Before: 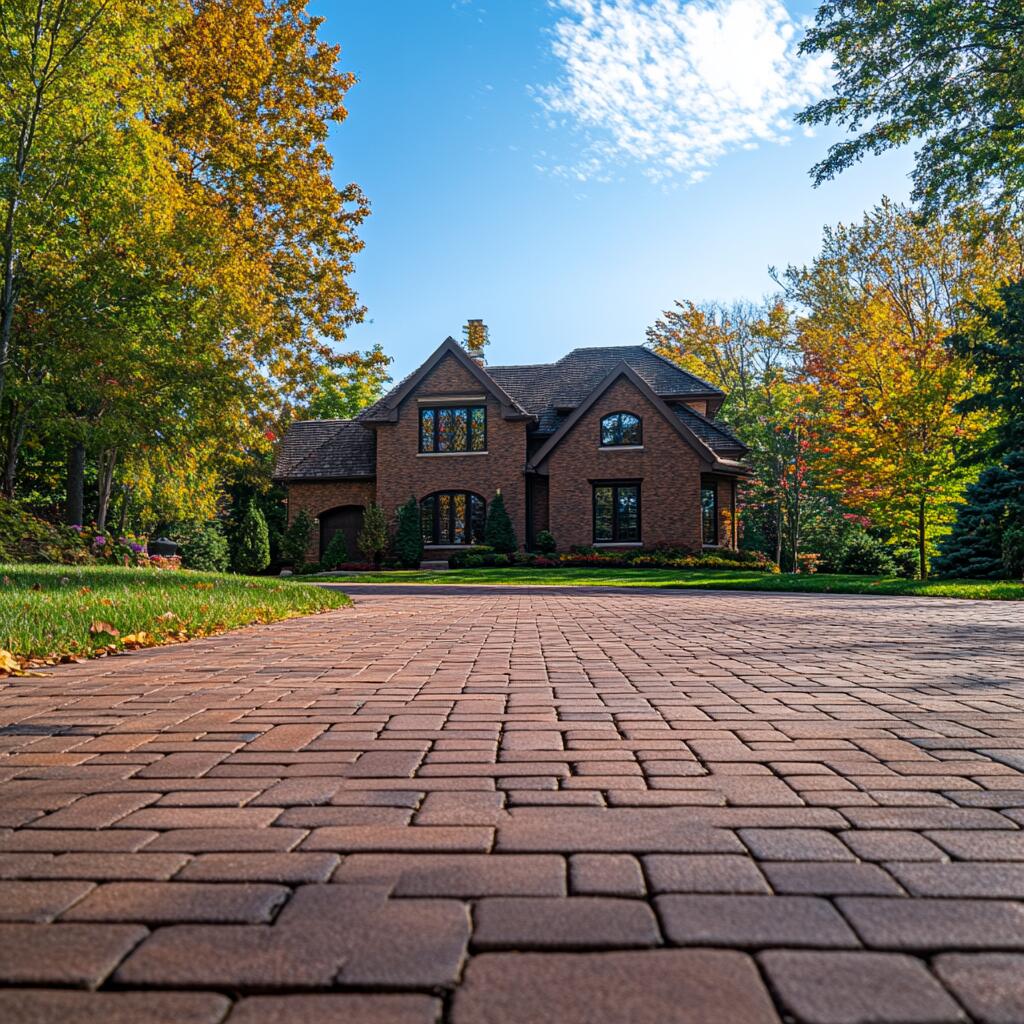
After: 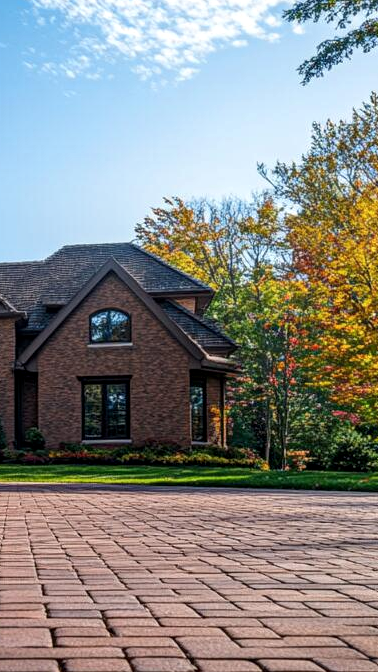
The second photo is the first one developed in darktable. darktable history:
crop and rotate: left 49.936%, top 10.094%, right 13.136%, bottom 24.256%
local contrast: on, module defaults
